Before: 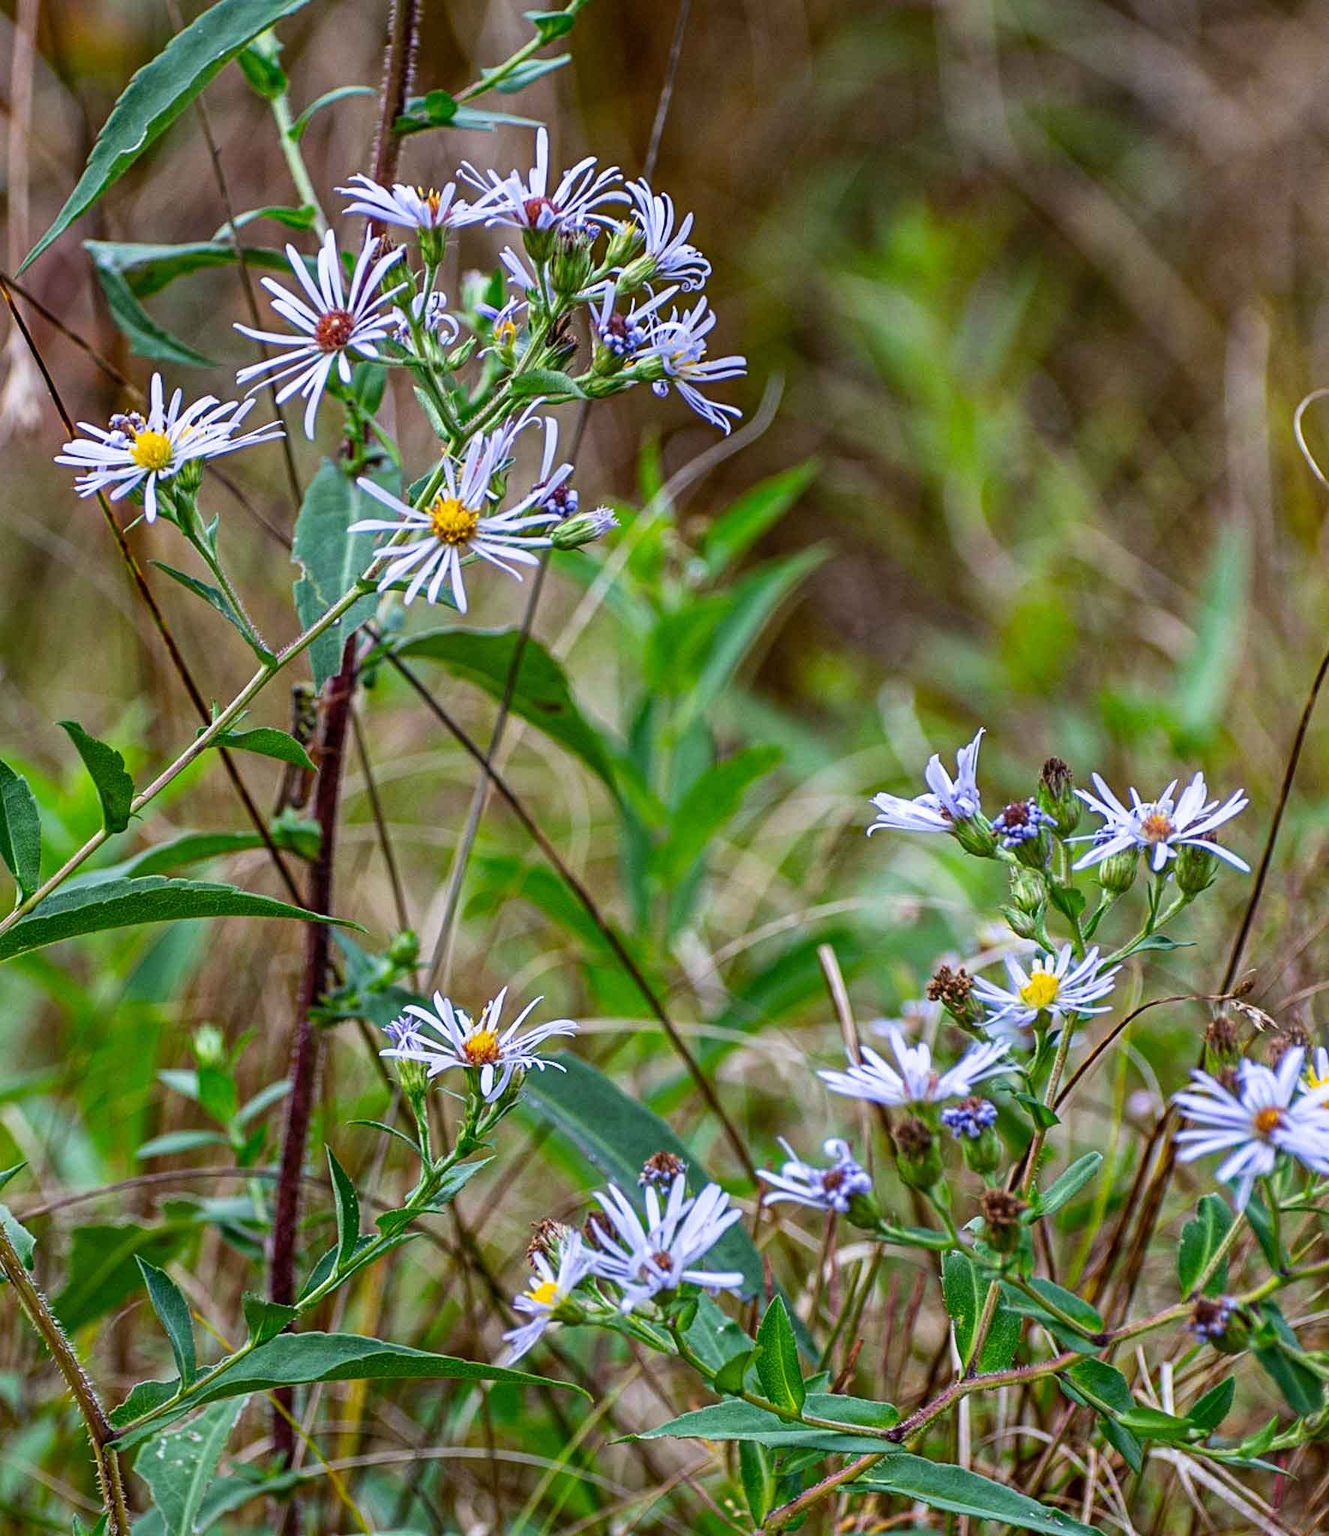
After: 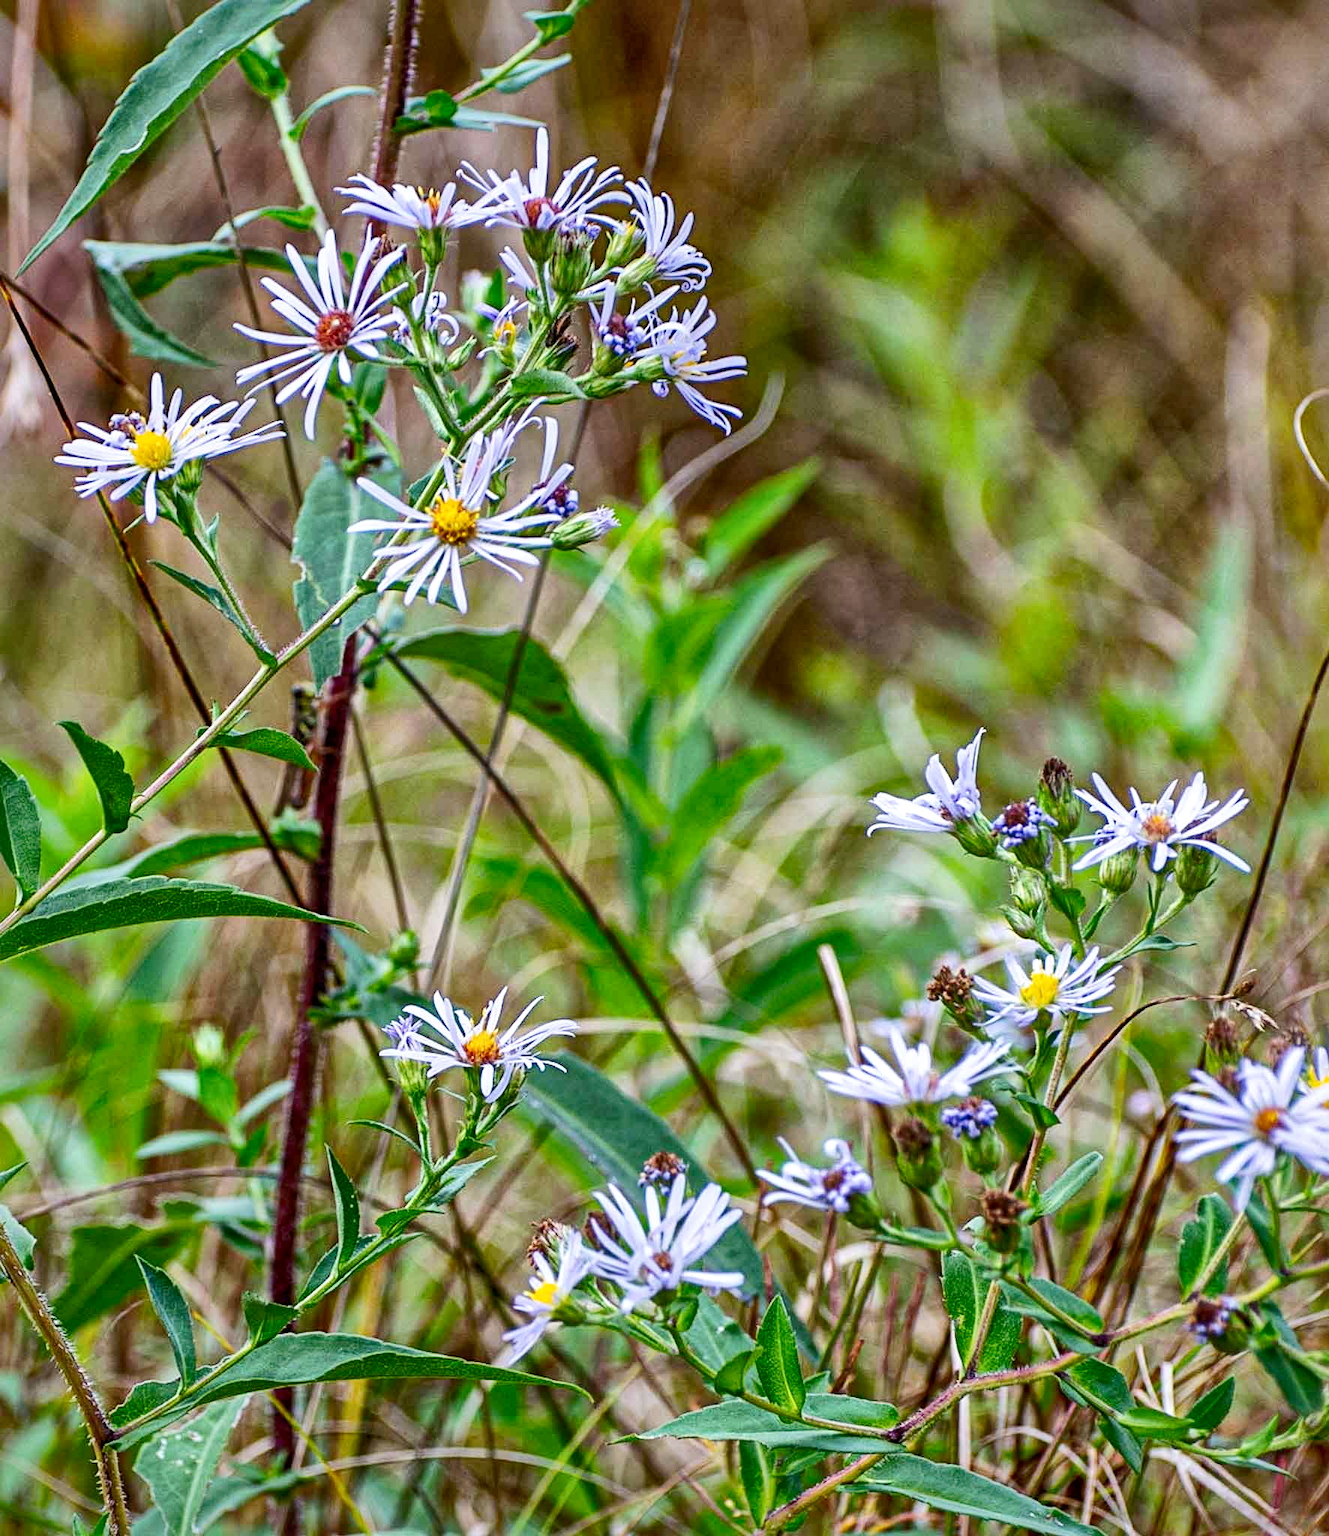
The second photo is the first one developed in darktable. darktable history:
tone curve: curves: ch0 [(0, 0) (0.003, 0.019) (0.011, 0.022) (0.025, 0.025) (0.044, 0.04) (0.069, 0.069) (0.1, 0.108) (0.136, 0.152) (0.177, 0.199) (0.224, 0.26) (0.277, 0.321) (0.335, 0.392) (0.399, 0.472) (0.468, 0.547) (0.543, 0.624) (0.623, 0.713) (0.709, 0.786) (0.801, 0.865) (0.898, 0.939) (1, 1)], preserve colors none
local contrast: mode bilateral grid, contrast 20, coarseness 50, detail 148%, midtone range 0.2
shadows and highlights: on, module defaults
